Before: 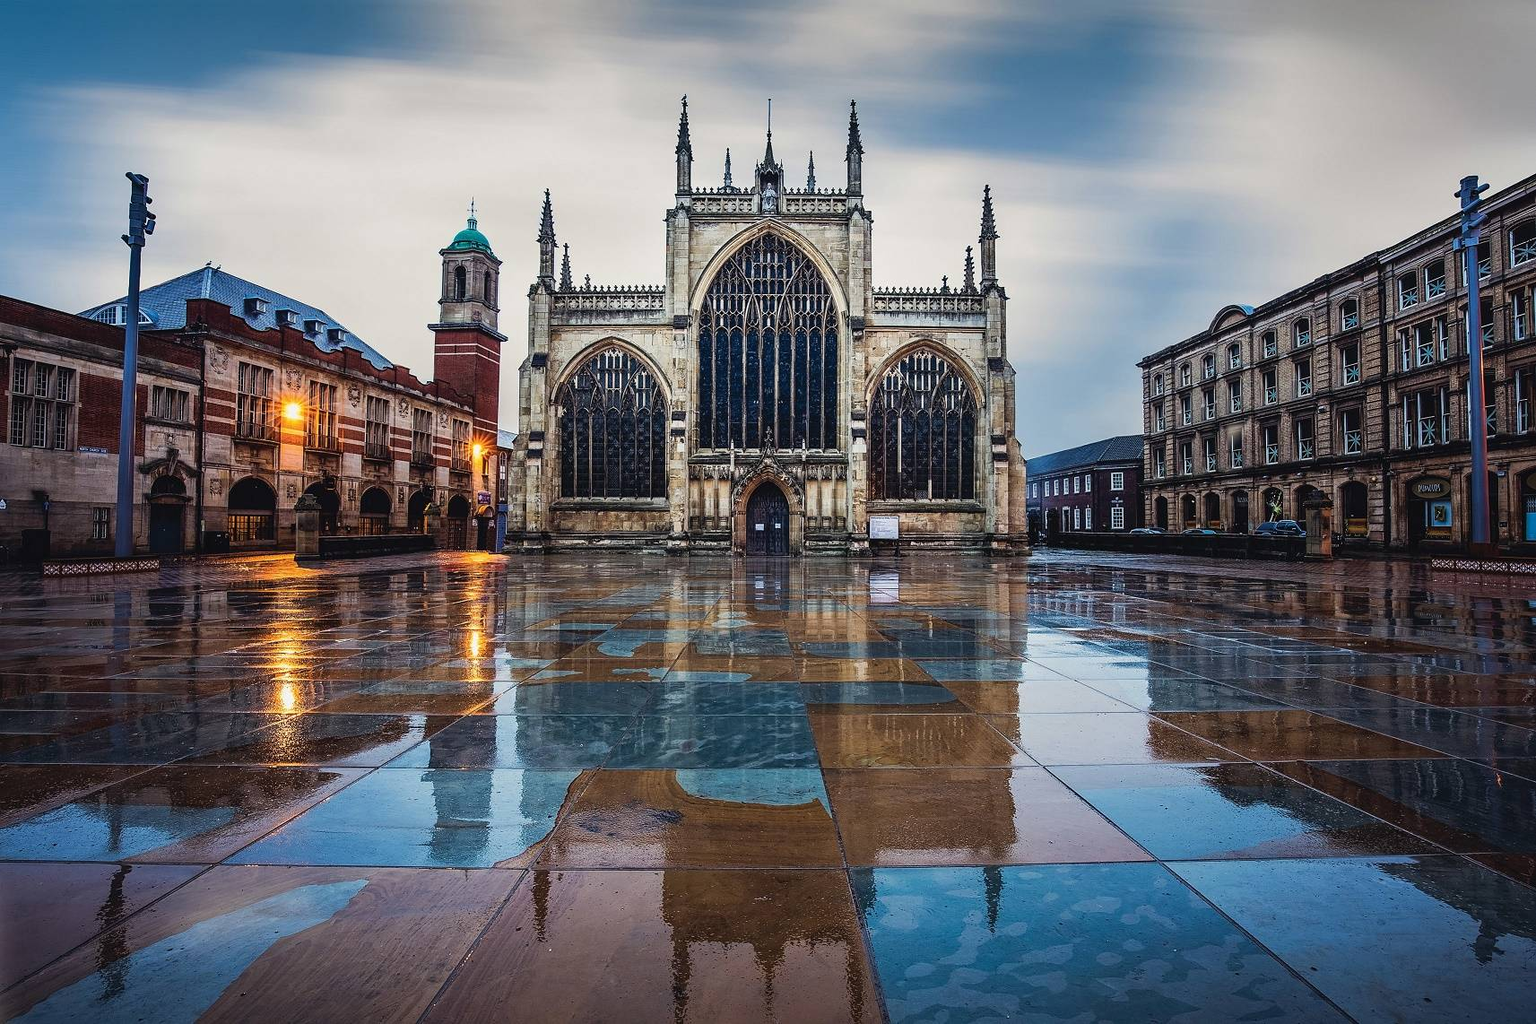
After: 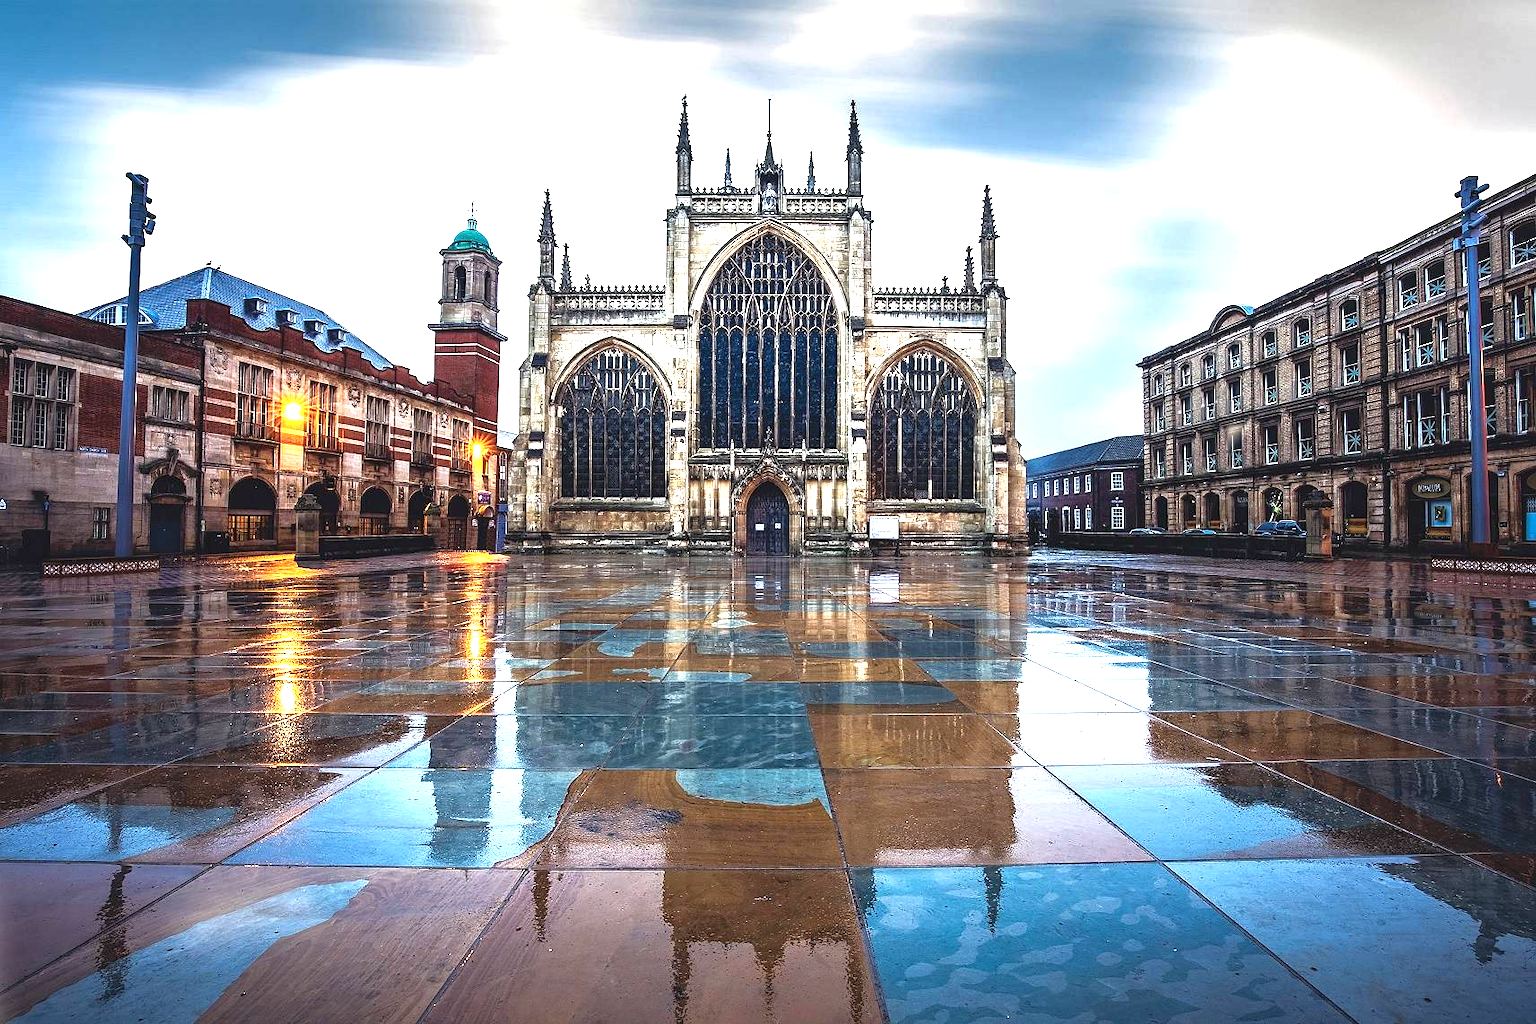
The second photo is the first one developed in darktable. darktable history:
tone equalizer: -8 EV -0.001 EV, -7 EV 0.001 EV, -6 EV -0.003 EV, -5 EV -0.015 EV, -4 EV -0.081 EV, -3 EV -0.214 EV, -2 EV -0.246 EV, -1 EV 0.079 EV, +0 EV 0.281 EV, edges refinement/feathering 500, mask exposure compensation -1.57 EV, preserve details no
exposure: black level correction 0, exposure 1.2 EV, compensate exposure bias true, compensate highlight preservation false
